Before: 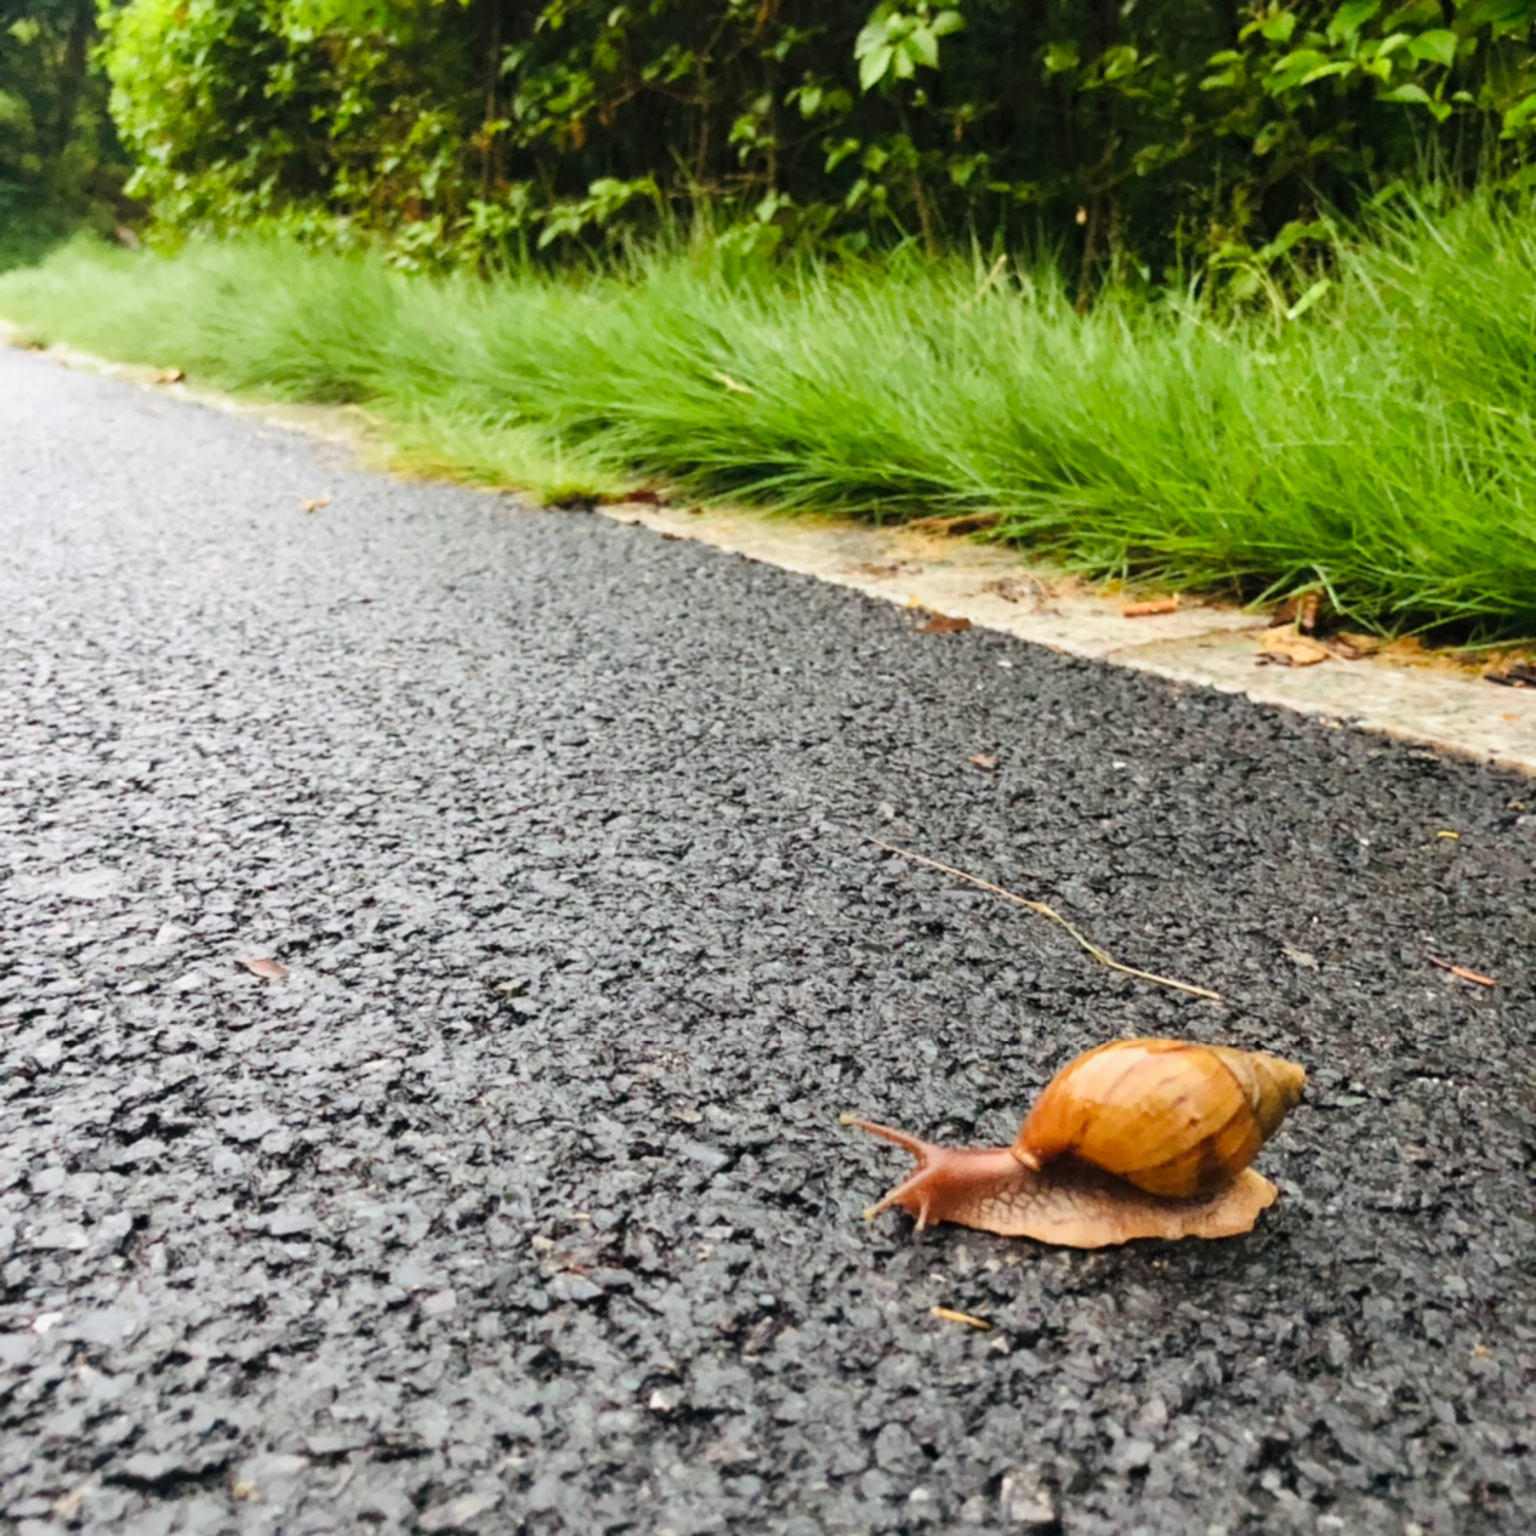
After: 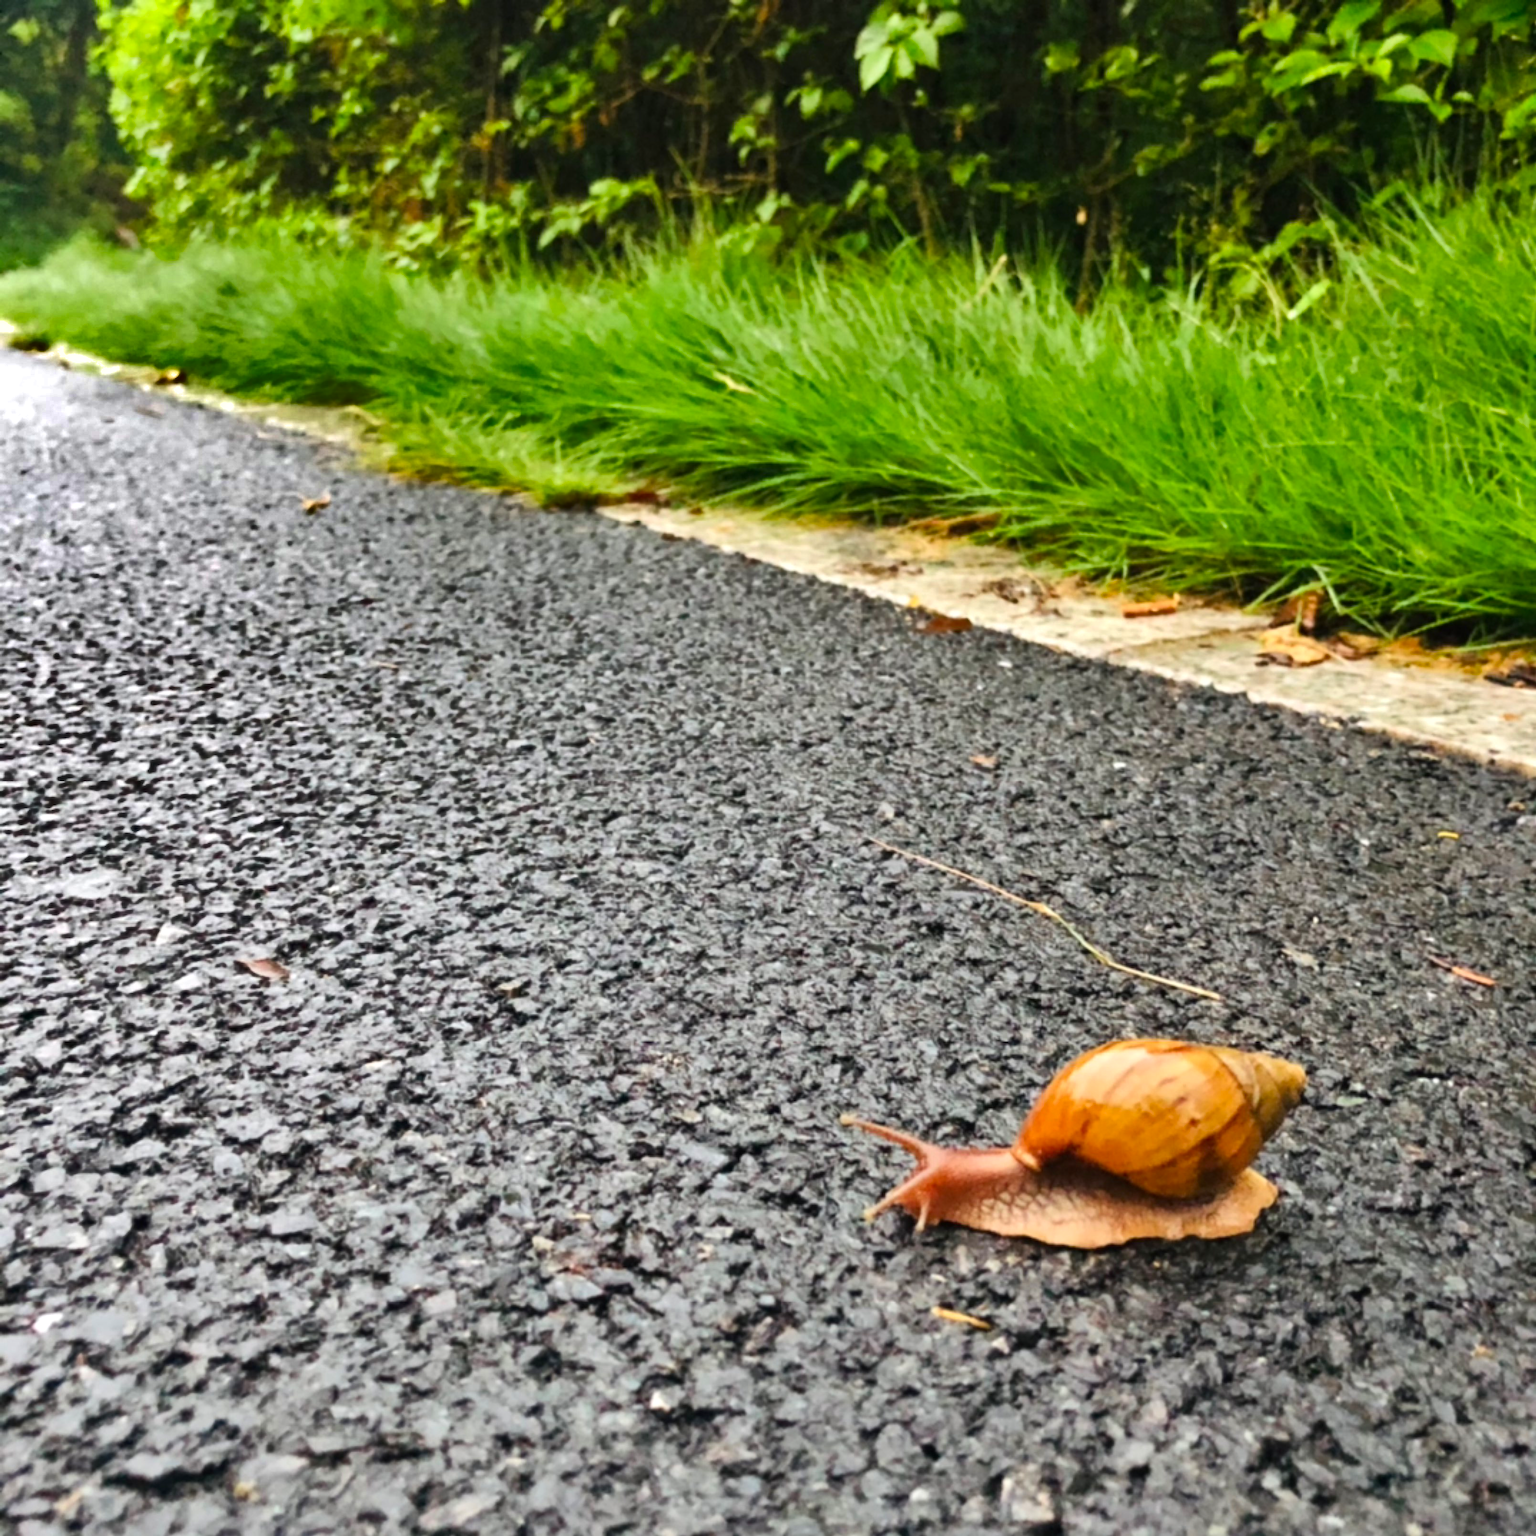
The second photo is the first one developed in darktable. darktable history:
exposure: exposure 0.202 EV, compensate highlight preservation false
shadows and highlights: shadows 20.89, highlights -82.49, soften with gaussian
contrast brightness saturation: contrast 0.043, saturation 0.155
